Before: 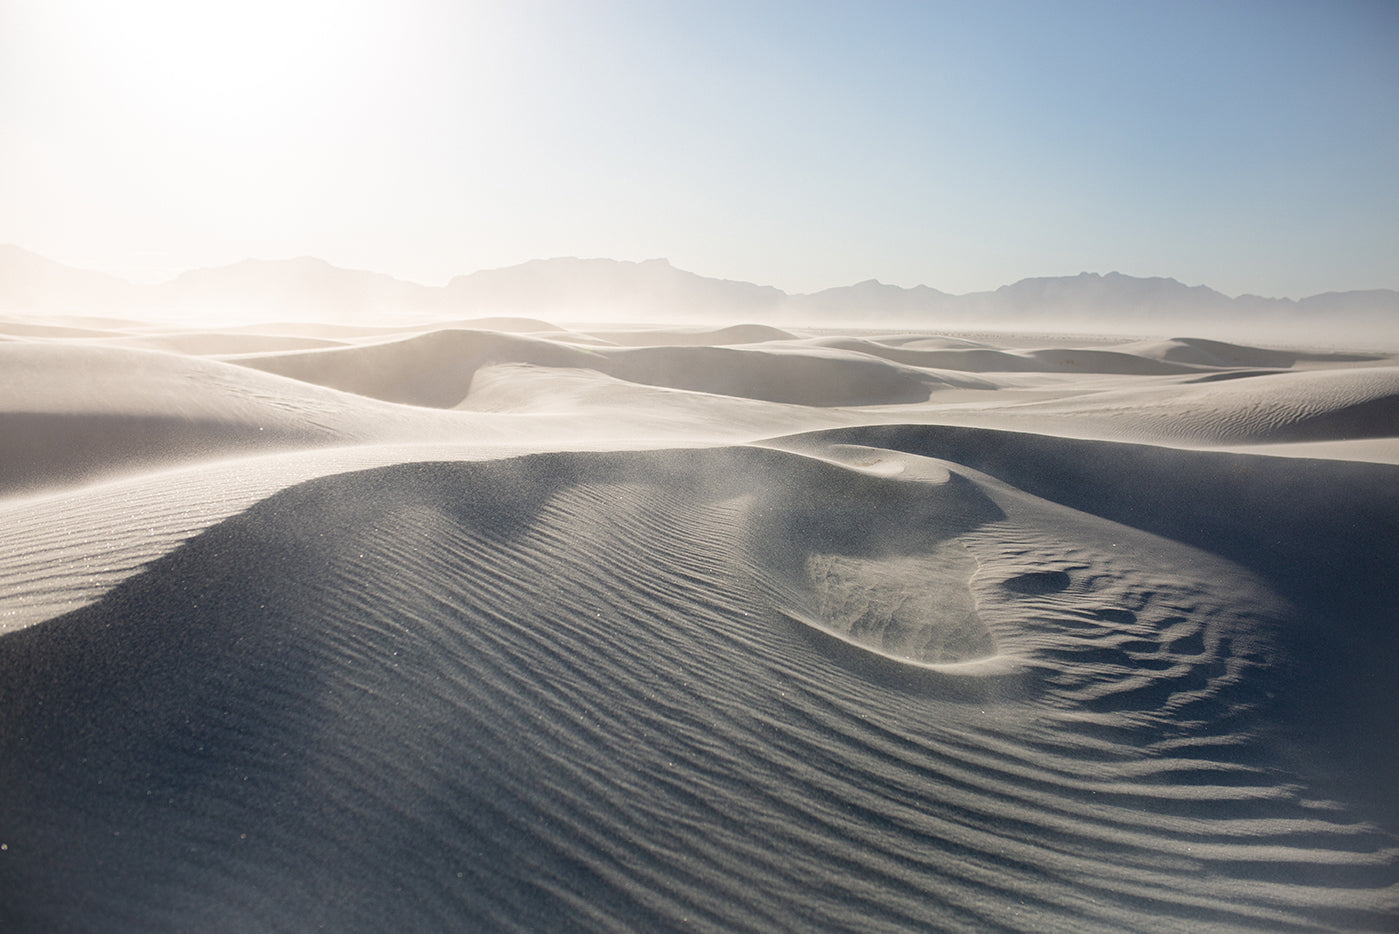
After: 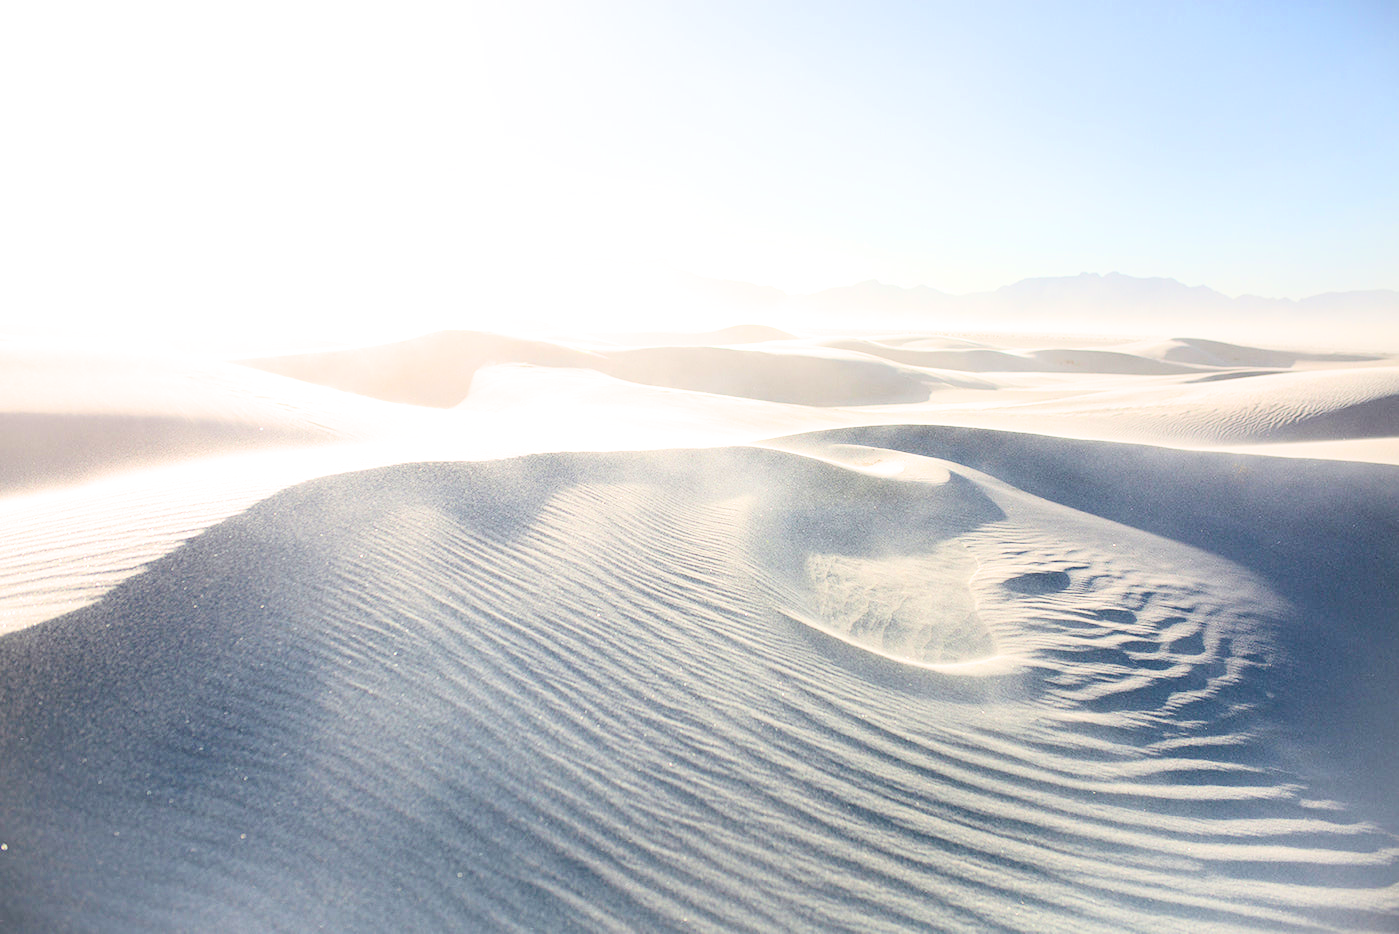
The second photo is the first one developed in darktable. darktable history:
exposure: exposure 2.225 EV, compensate exposure bias true, compensate highlight preservation false
filmic rgb: black relative exposure -7.65 EV, white relative exposure 4.56 EV, threshold 2.96 EV, hardness 3.61, color science v6 (2022), enable highlight reconstruction true
